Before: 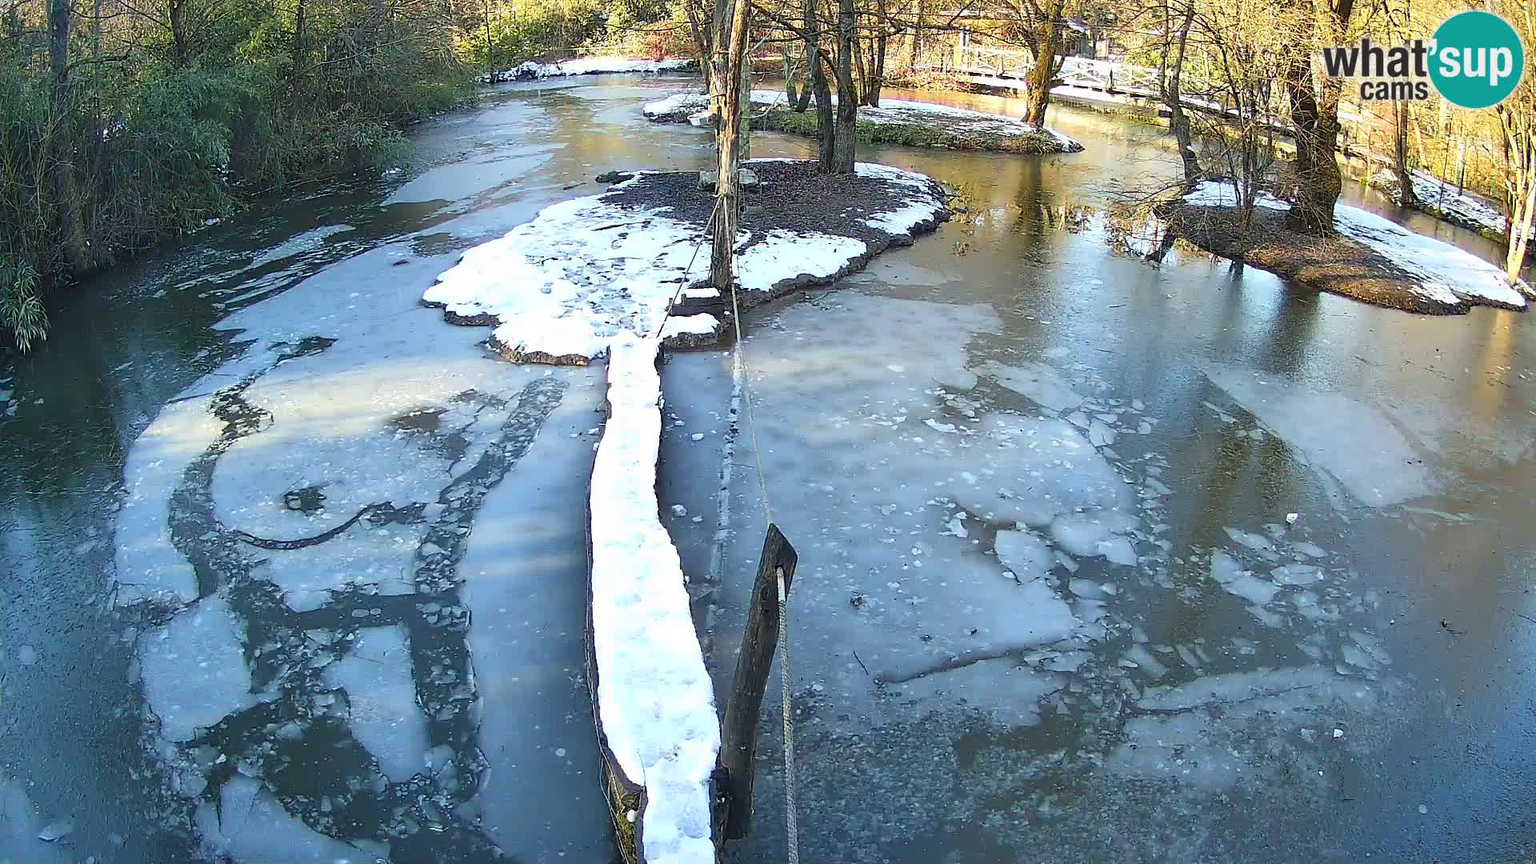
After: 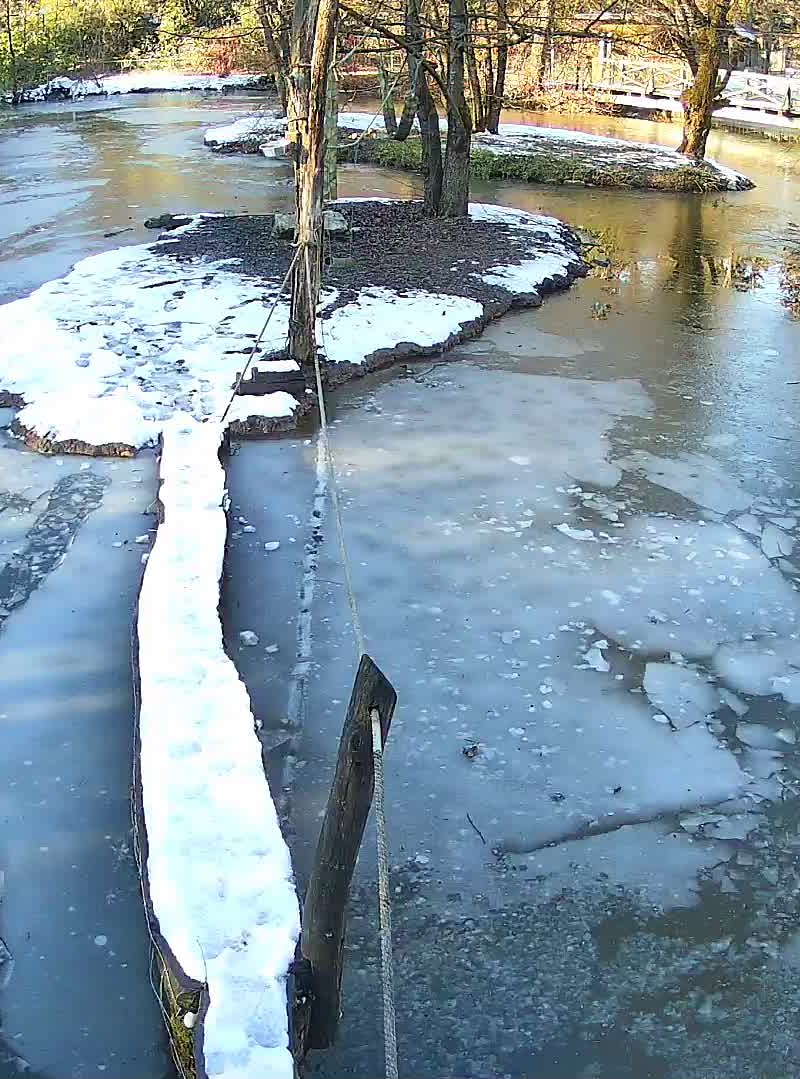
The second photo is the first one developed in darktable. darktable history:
crop: left 31.281%, right 27.008%
